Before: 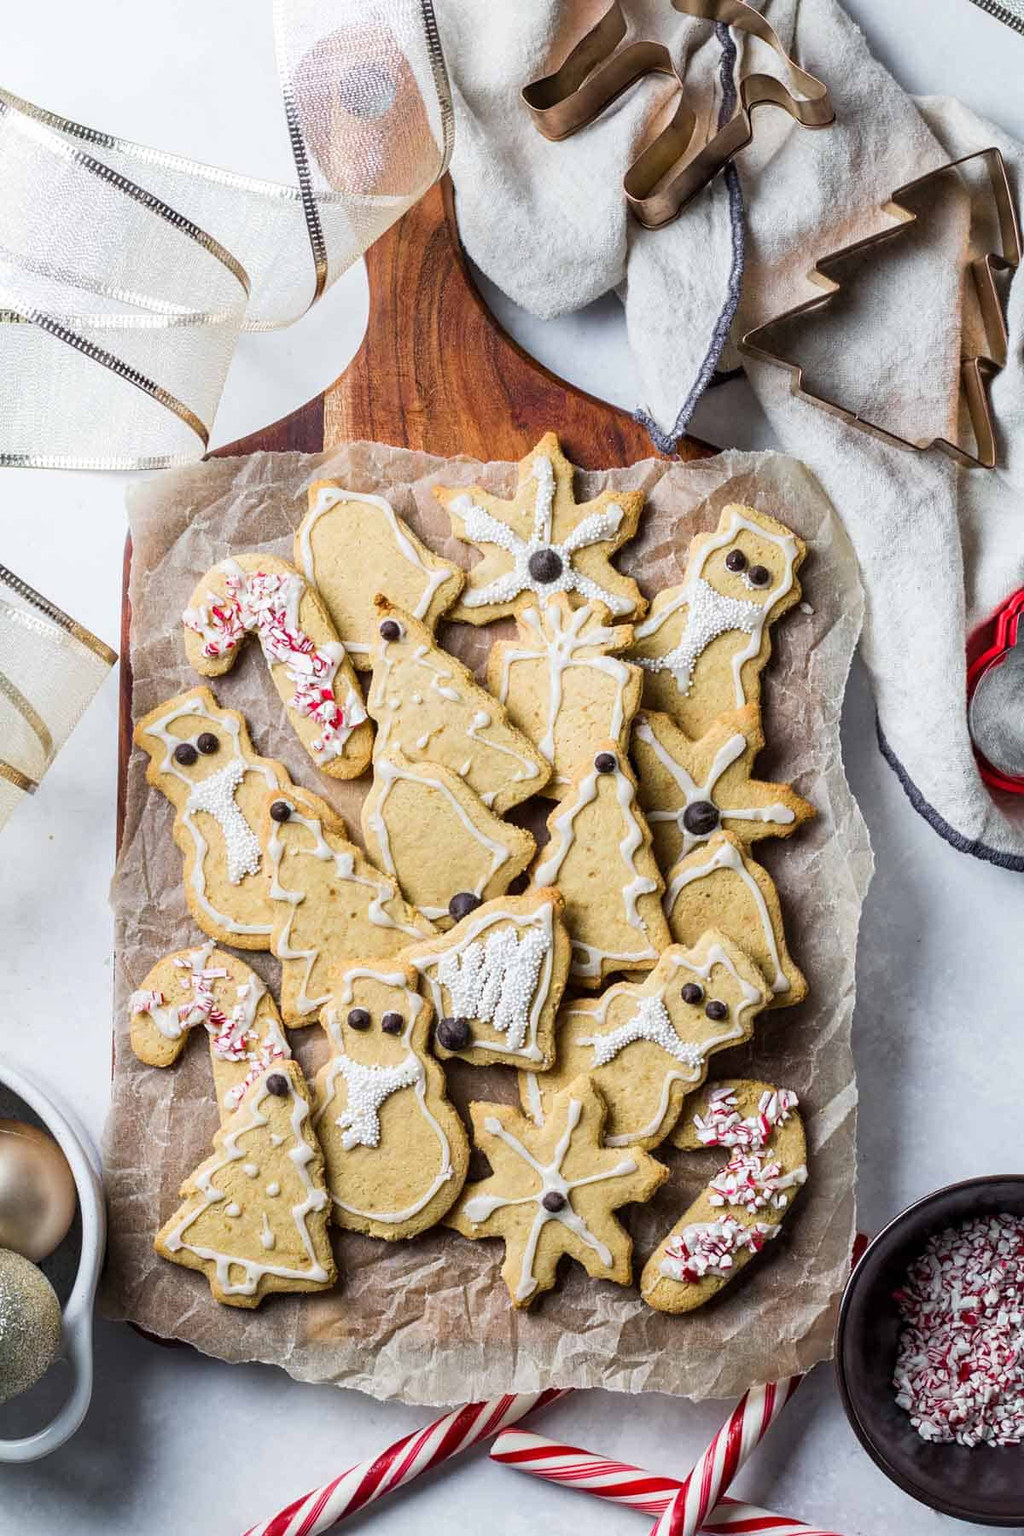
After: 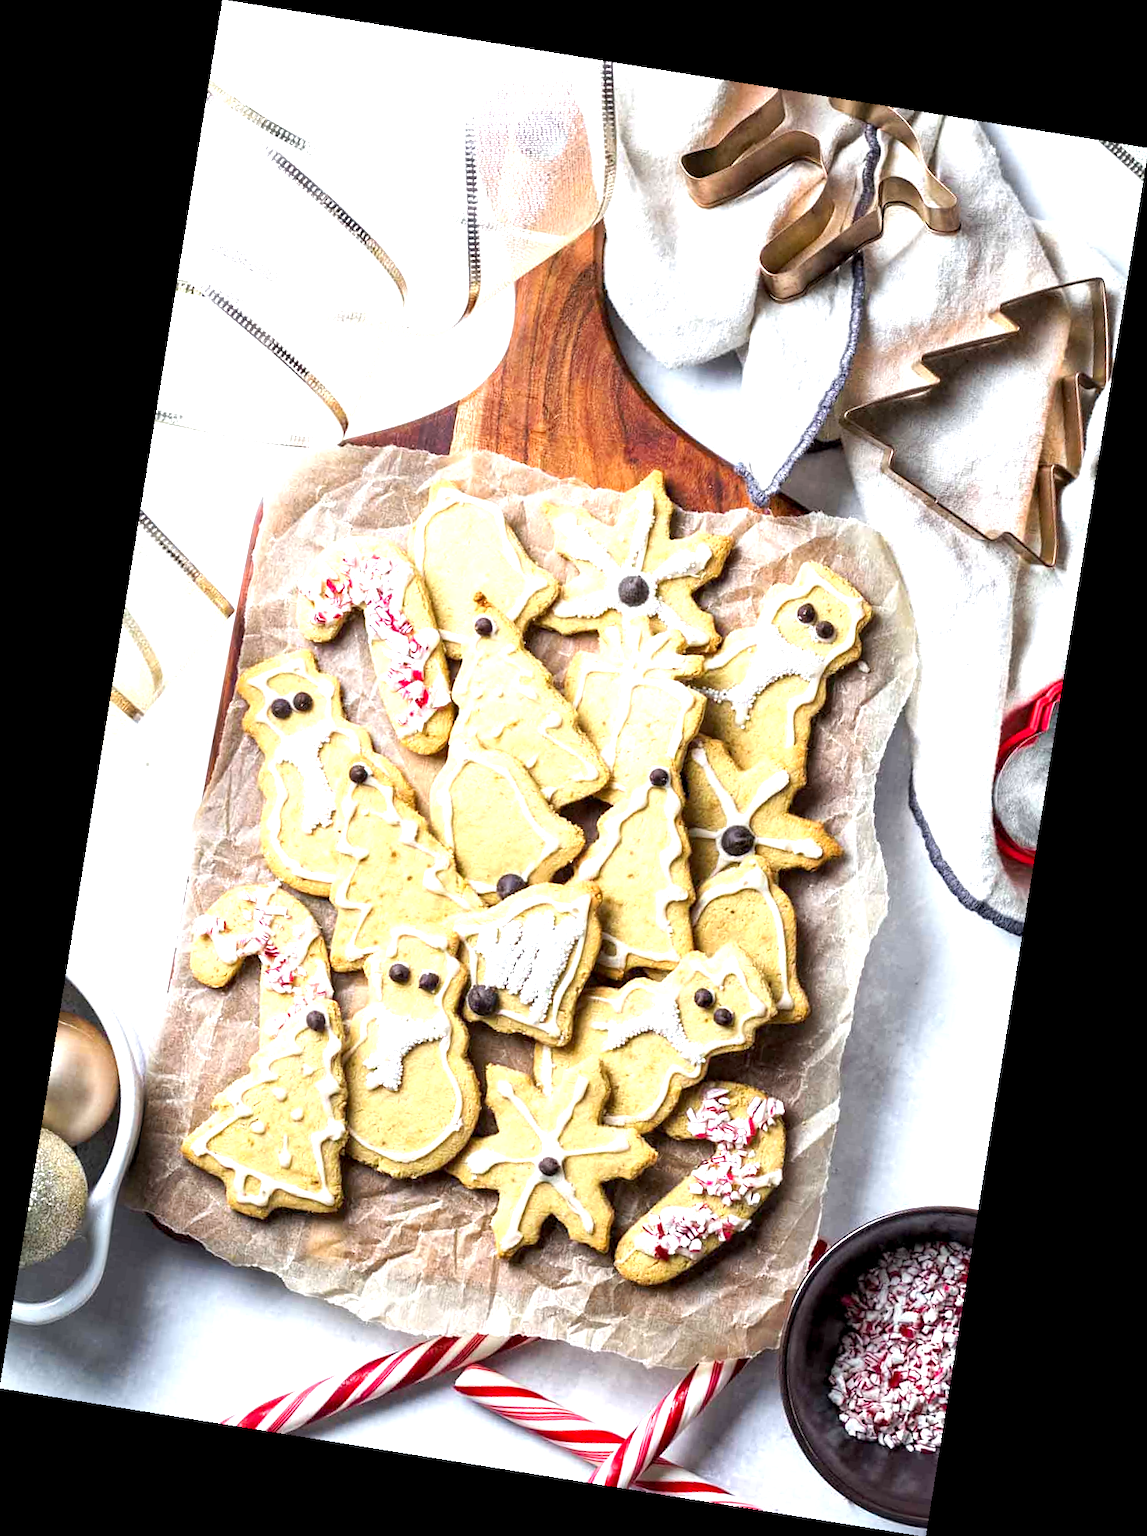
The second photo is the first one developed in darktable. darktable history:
tone curve: curves: ch0 [(0, 0) (0.003, 0.003) (0.011, 0.011) (0.025, 0.024) (0.044, 0.043) (0.069, 0.068) (0.1, 0.097) (0.136, 0.133) (0.177, 0.173) (0.224, 0.219) (0.277, 0.27) (0.335, 0.327) (0.399, 0.39) (0.468, 0.457) (0.543, 0.545) (0.623, 0.625) (0.709, 0.71) (0.801, 0.801) (0.898, 0.898) (1, 1)], preserve colors none
exposure: black level correction 0.001, exposure 1 EV, compensate highlight preservation false
rotate and perspective: rotation 9.12°, automatic cropping off
